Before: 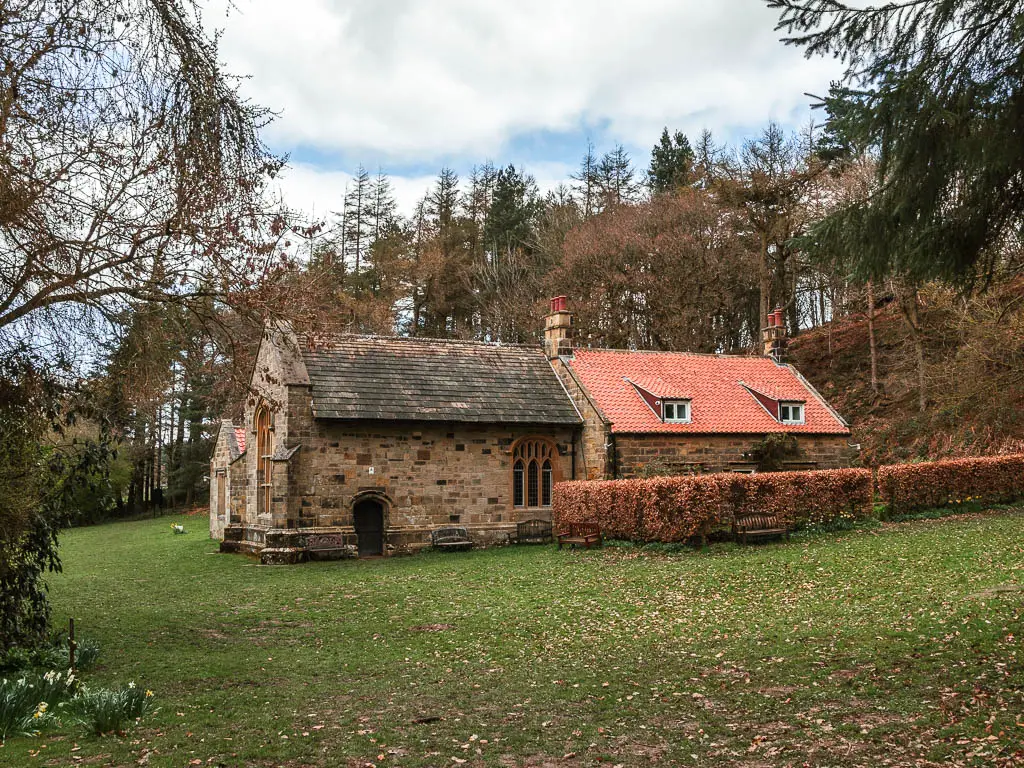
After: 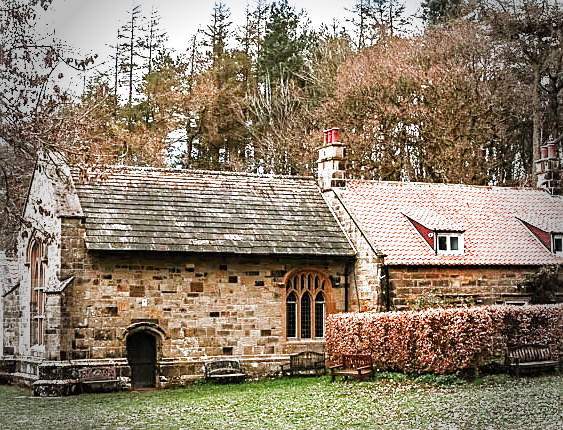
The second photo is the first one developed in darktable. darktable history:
sharpen: on, module defaults
filmic rgb: black relative exposure -7.96 EV, white relative exposure 2.34 EV, hardness 6.61, preserve chrominance no, color science v5 (2021), contrast in shadows safe, contrast in highlights safe
vignetting: fall-off start 68.98%, fall-off radius 29.24%, width/height ratio 0.995, shape 0.85, unbound false
crop and rotate: left 22.207%, top 21.973%, right 22.758%, bottom 21.947%
exposure: black level correction 0, exposure 1.2 EV, compensate exposure bias true, compensate highlight preservation false
